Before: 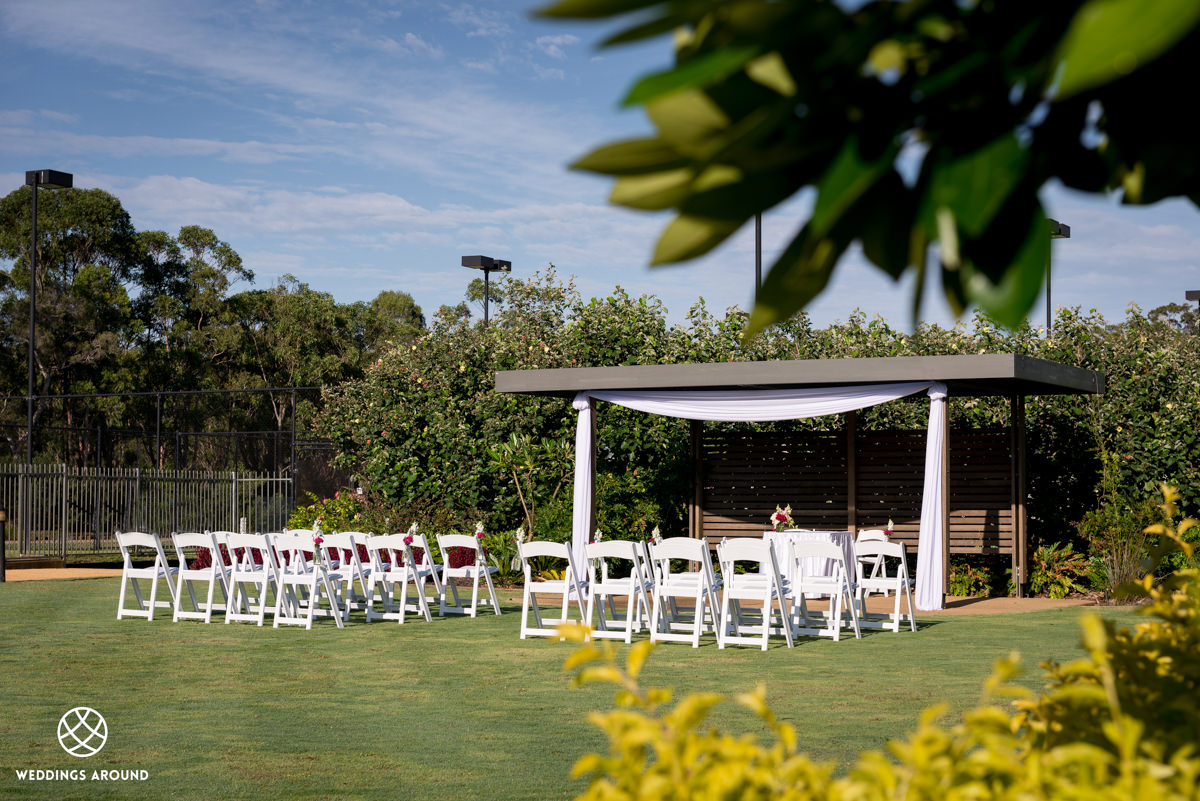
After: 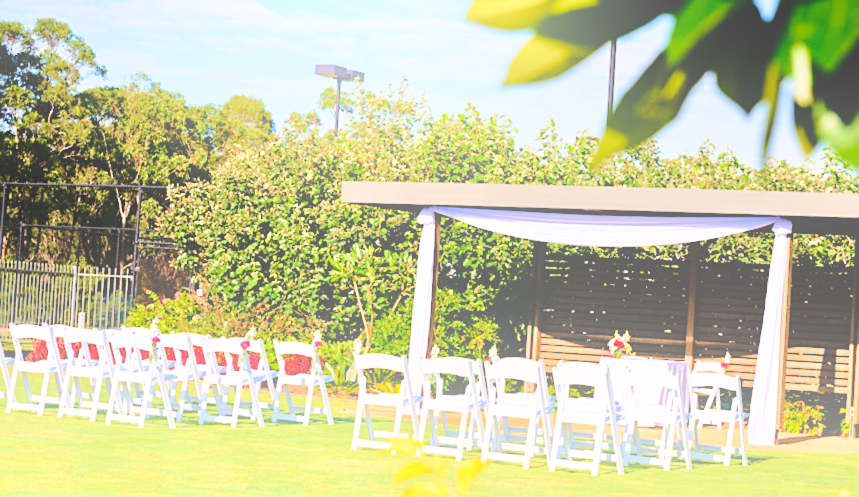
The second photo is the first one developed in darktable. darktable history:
velvia: strength 45%
white balance: emerald 1
sharpen: on, module defaults
base curve: curves: ch0 [(0, 0) (0.028, 0.03) (0.121, 0.232) (0.46, 0.748) (0.859, 0.968) (1, 1)], preserve colors none
lowpass: radius 0.5, unbound 0
crop and rotate: angle -3.37°, left 9.79%, top 20.73%, right 12.42%, bottom 11.82%
bloom: threshold 82.5%, strength 16.25%
tone equalizer: -7 EV 0.15 EV, -6 EV 0.6 EV, -5 EV 1.15 EV, -4 EV 1.33 EV, -3 EV 1.15 EV, -2 EV 0.6 EV, -1 EV 0.15 EV, mask exposure compensation -0.5 EV
